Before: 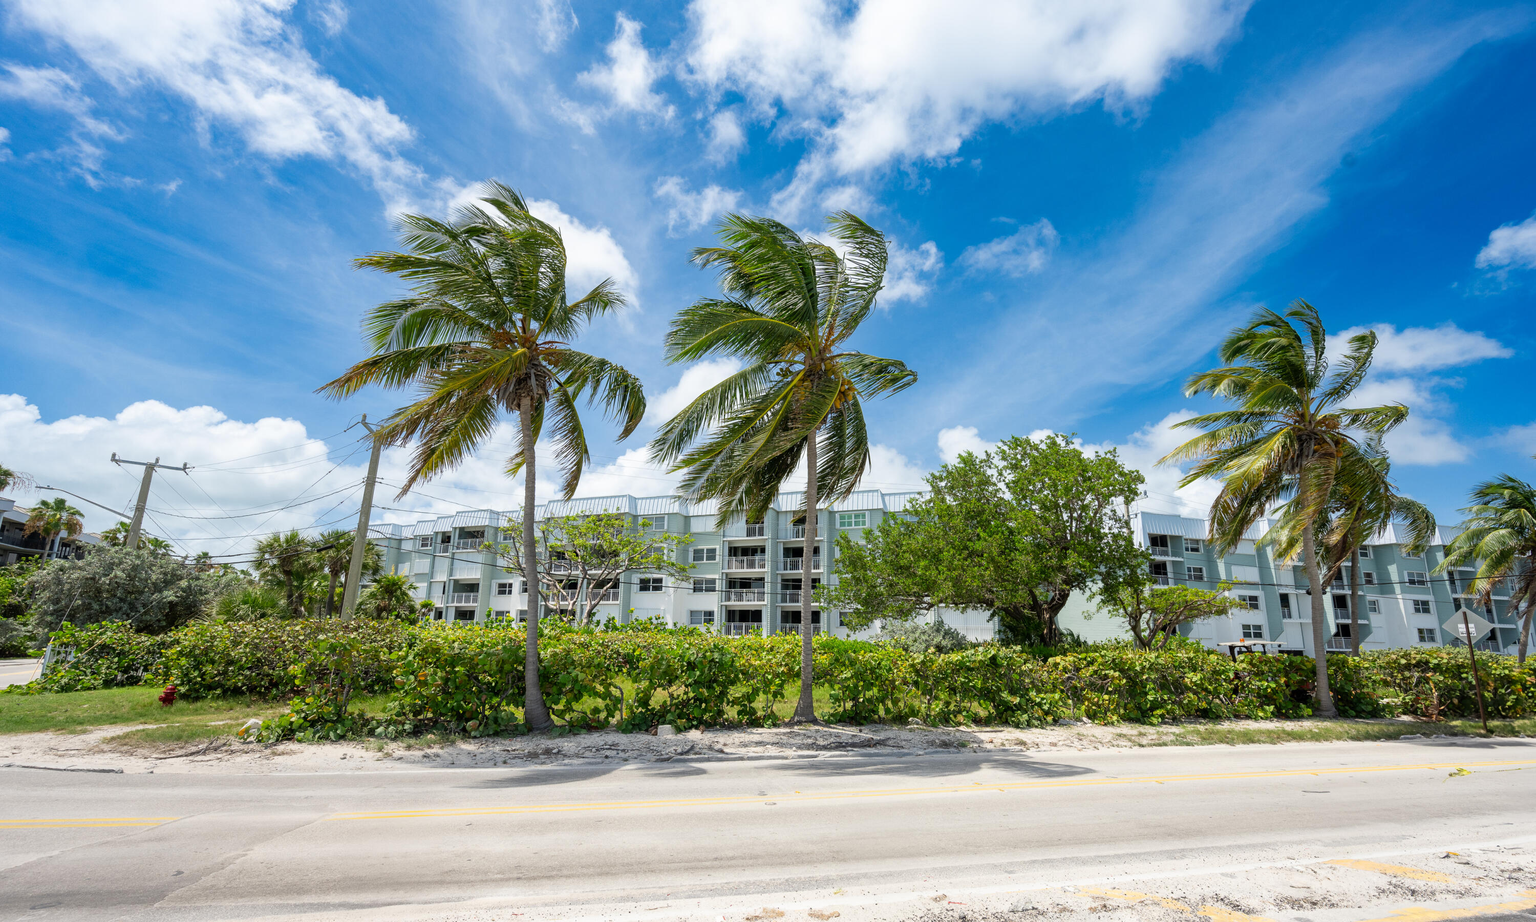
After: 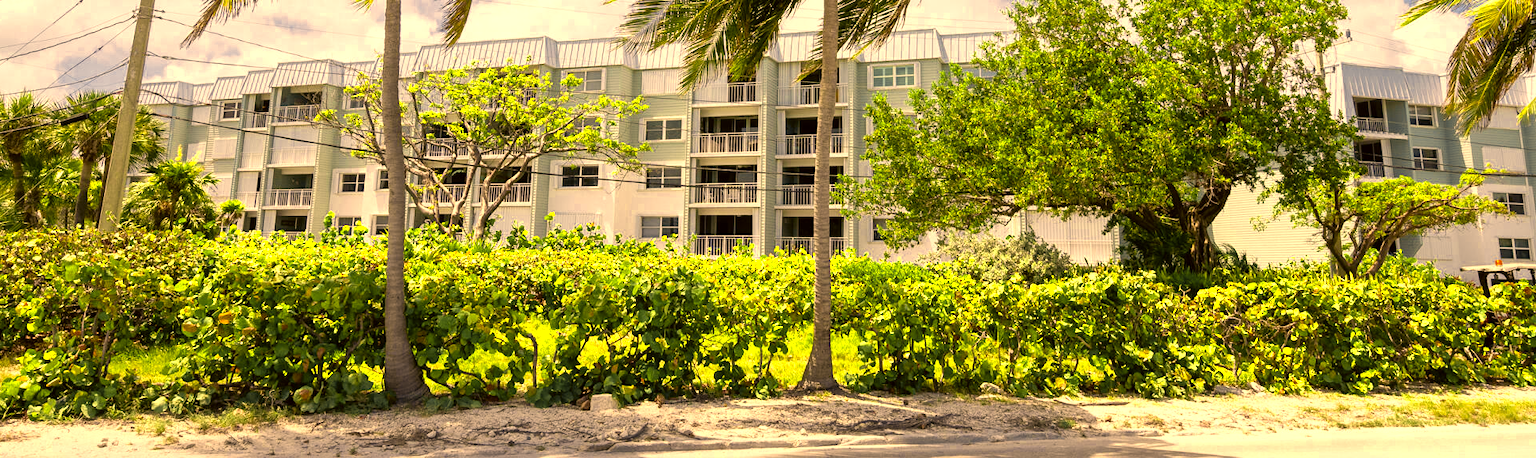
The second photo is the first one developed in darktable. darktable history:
crop: left 18.091%, top 51.13%, right 17.525%, bottom 16.85%
color correction: highlights a* 17.94, highlights b* 35.39, shadows a* 1.48, shadows b* 6.42, saturation 1.01
color zones: curves: ch0 [(0.004, 0.306) (0.107, 0.448) (0.252, 0.656) (0.41, 0.398) (0.595, 0.515) (0.768, 0.628)]; ch1 [(0.07, 0.323) (0.151, 0.452) (0.252, 0.608) (0.346, 0.221) (0.463, 0.189) (0.61, 0.368) (0.735, 0.395) (0.921, 0.412)]; ch2 [(0, 0.476) (0.132, 0.512) (0.243, 0.512) (0.397, 0.48) (0.522, 0.376) (0.634, 0.536) (0.761, 0.46)]
contrast brightness saturation: saturation 0.18
